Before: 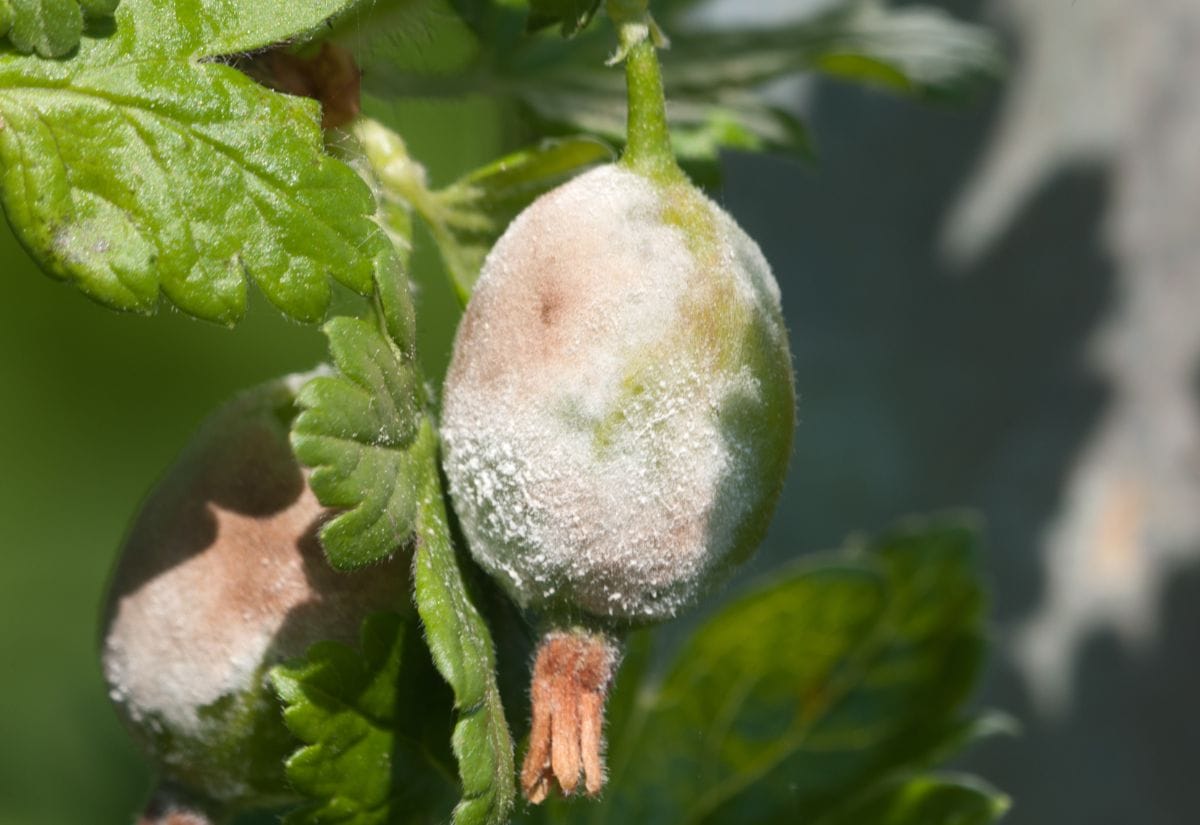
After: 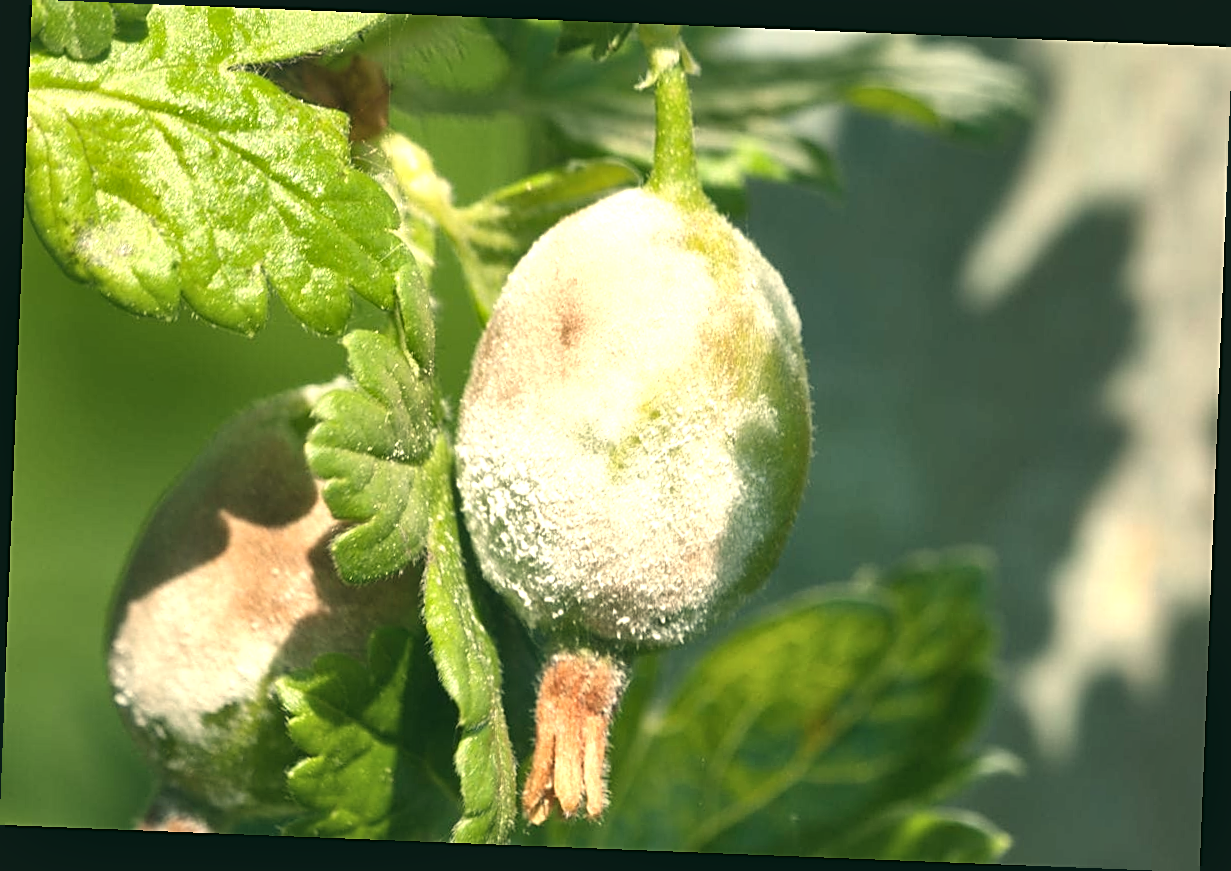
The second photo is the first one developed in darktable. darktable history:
rotate and perspective: rotation 2.27°, automatic cropping off
color balance: lift [1.007, 1, 1, 1], gamma [1.097, 1, 1, 1]
color correction: highlights a* -0.482, highlights b* 9.48, shadows a* -9.48, shadows b* 0.803
white balance: red 1.029, blue 0.92
exposure: black level correction 0, exposure 0.7 EV, compensate exposure bias true, compensate highlight preservation false
sharpen: on, module defaults
local contrast: mode bilateral grid, contrast 20, coarseness 50, detail 150%, midtone range 0.2
